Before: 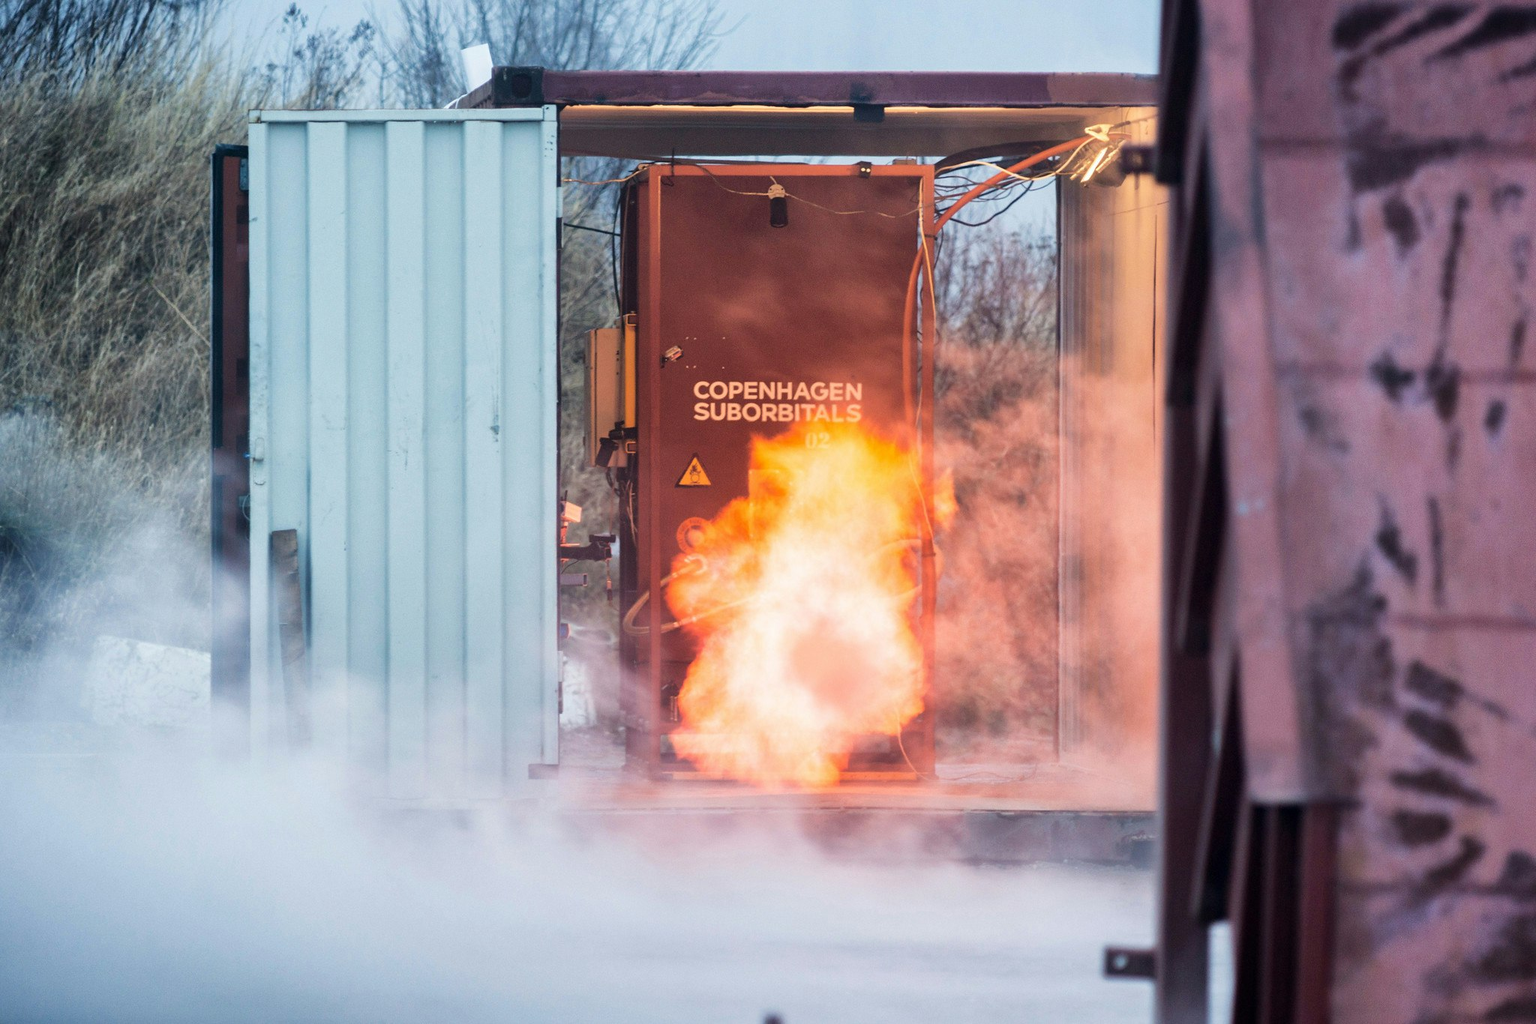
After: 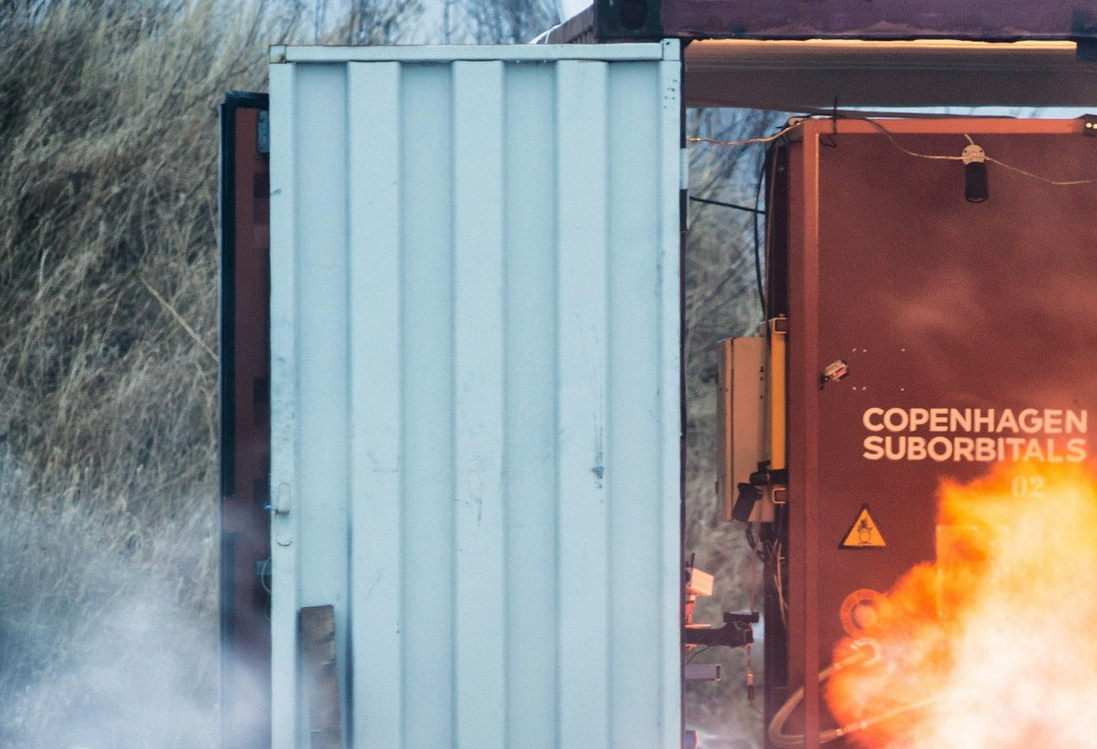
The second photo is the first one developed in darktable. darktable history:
crop and rotate: left 3.045%, top 7.427%, right 43.363%, bottom 37.687%
